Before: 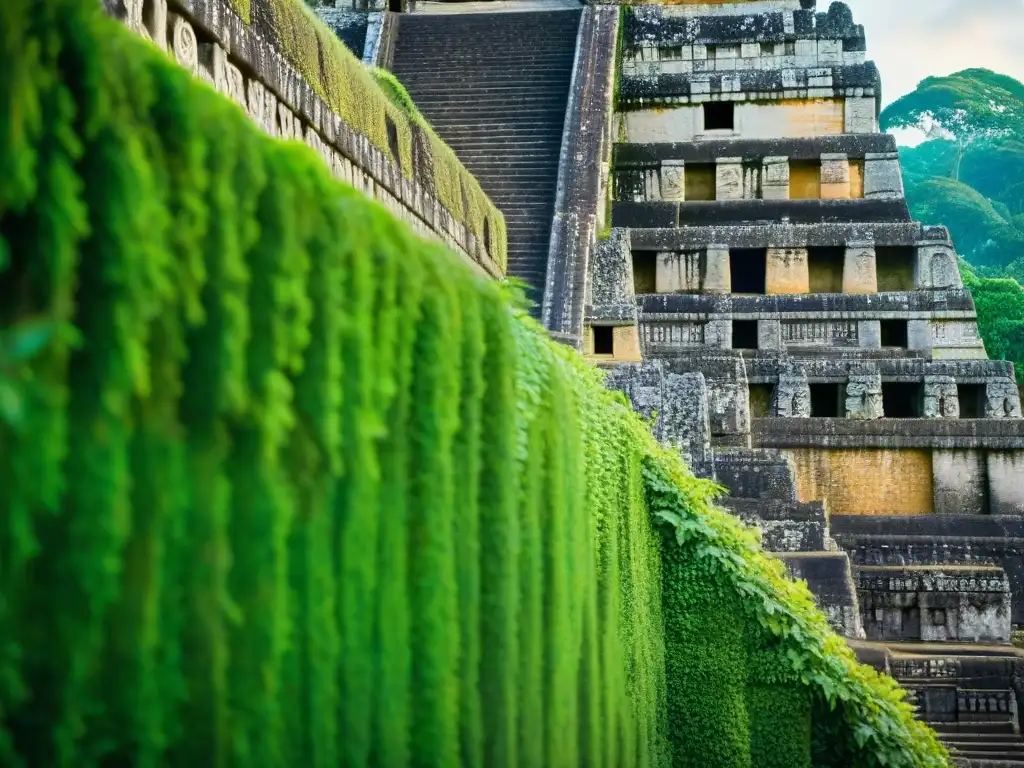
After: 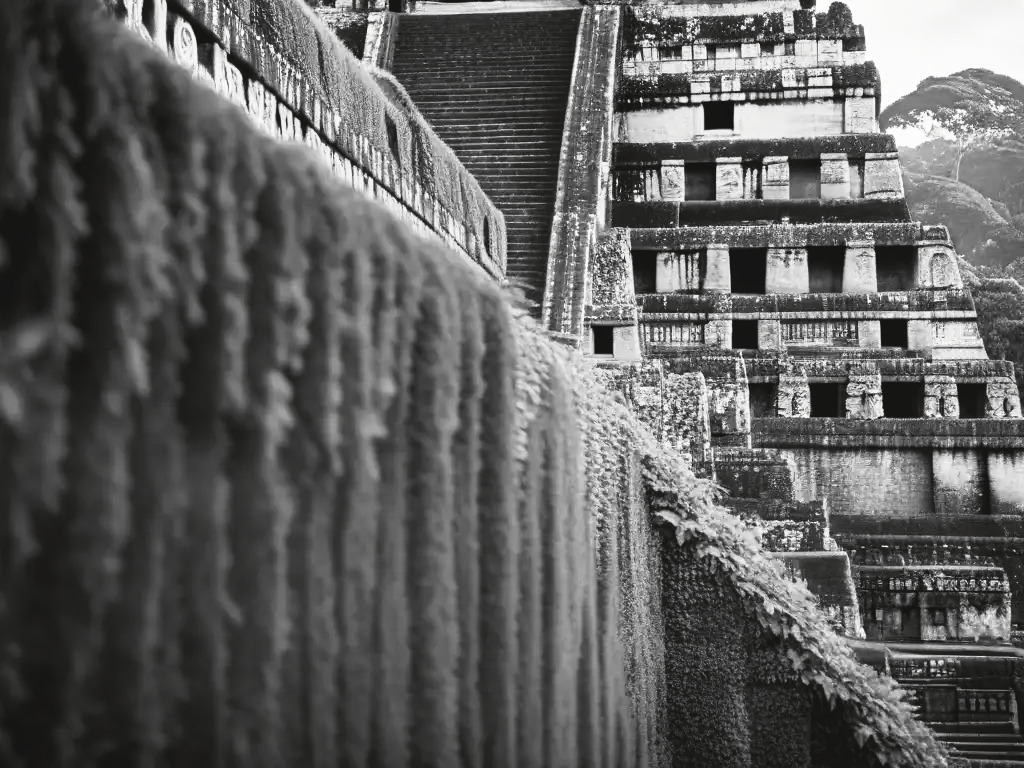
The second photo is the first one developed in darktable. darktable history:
tone curve: curves: ch0 [(0, 0) (0.003, 0.063) (0.011, 0.063) (0.025, 0.063) (0.044, 0.066) (0.069, 0.071) (0.1, 0.09) (0.136, 0.116) (0.177, 0.144) (0.224, 0.192) (0.277, 0.246) (0.335, 0.311) (0.399, 0.399) (0.468, 0.49) (0.543, 0.589) (0.623, 0.709) (0.709, 0.827) (0.801, 0.918) (0.898, 0.969) (1, 1)], preserve colors none
color look up table: target L [91.64, 85.98, 79.52, 81.33, 82.41, 74.05, 71.22, 68.74, 41.55, 42.1, 43.46, 37.41, 33.18, 19.87, 6.319, 200.09, 76.61, 62.72, 66.74, 64.99, 58.12, 52.54, 46.43, 32.75, 19.87, 10.27, 93.05, 87.41, 90.24, 73.19, 67, 64.99, 80.6, 79.88, 83.12, 63.73, 45.09, 36.57, 33.18, 15.16, 34.59, 13.23, 94.45, 82.76, 67.37, 70.48, 49.1, 51.75, 23.97], target a [-0.1, -0.003, -0.002, 0, -0.002, 0, 0.001, 0.001, 0, 0.001, 0.001, 0.001, 0, 0, -0.229, 0, -0.002, 0.001 ×5, 0 ×4, -0.003, -0.101, -0.101, 0.001, 0.001, 0.001, 0, 0, -0.001, 0.001, 0.001, 0, 0, 0, 0.001, 0, -0.1, 0, 0, 0.001, 0.001, 0.001, 0], target b [1.238, 0.026, 0.025, 0.003, 0.026, 0.003, -0.004, -0.004, 0, -0.004, -0.004, -0.004, -0.001, -0.001, 2.828, 0, 0.025, -0.004 ×5, 0, -0.001, -0.001, 0, 0.025, 1.251, 1.242, -0.004, -0.004, -0.004, 0.003, 0.003, 0.003, -0.004, -0.004, -0.001, -0.001, 0.005, -0.004, 0.005, 1.23, 0.003, 0.003, -0.004, -0.004, -0.004, -0.001], num patches 49
